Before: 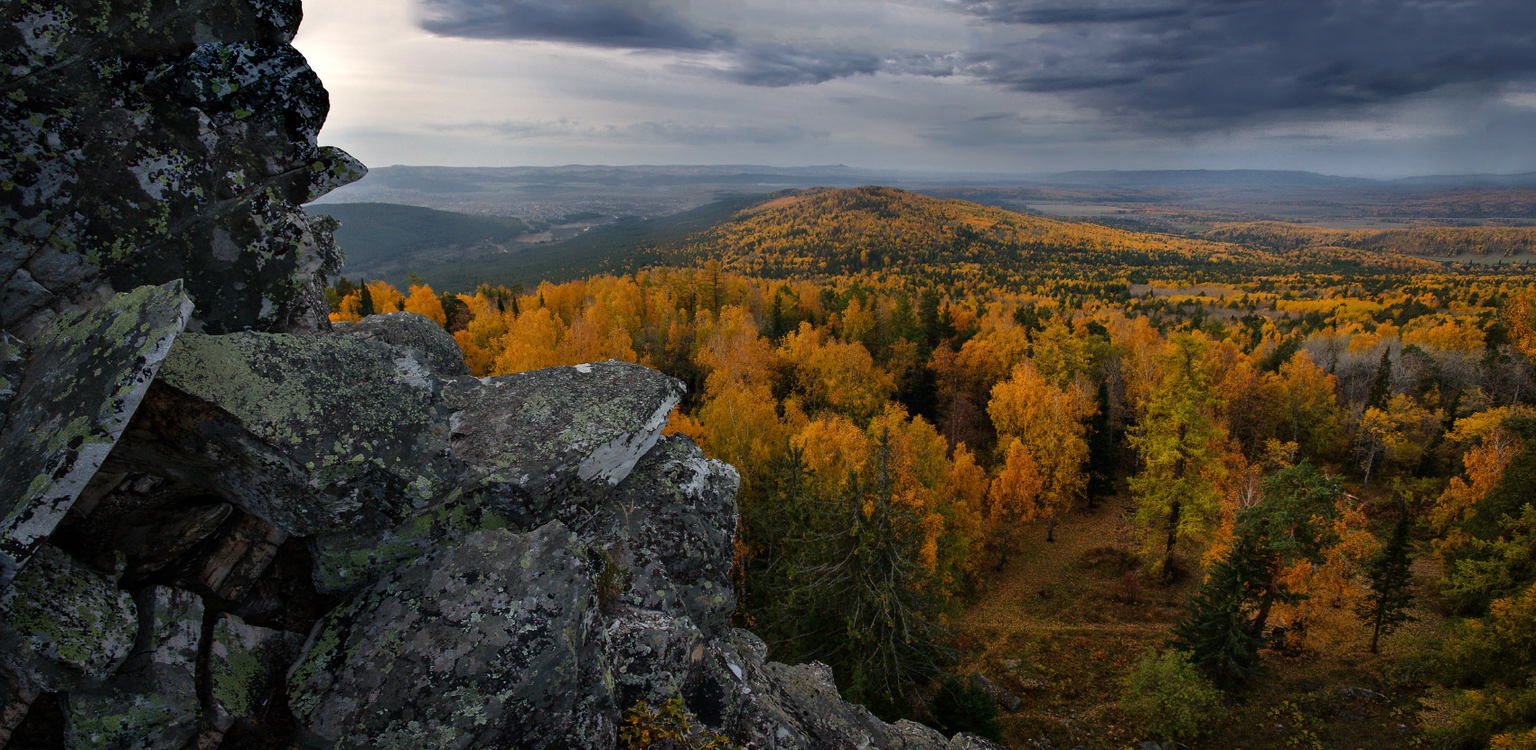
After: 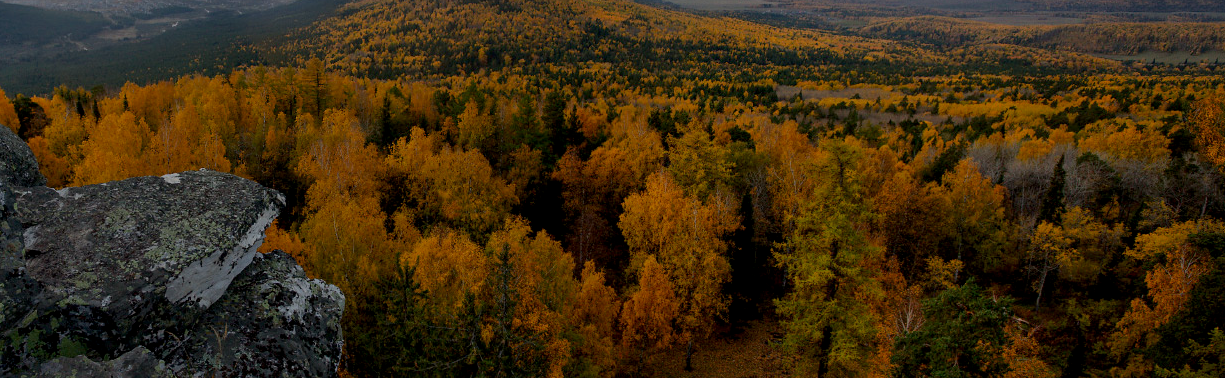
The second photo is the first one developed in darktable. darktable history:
crop and rotate: left 27.907%, top 27.613%, bottom 26.796%
exposure: black level correction 0.009, exposure -0.648 EV, compensate highlight preservation false
